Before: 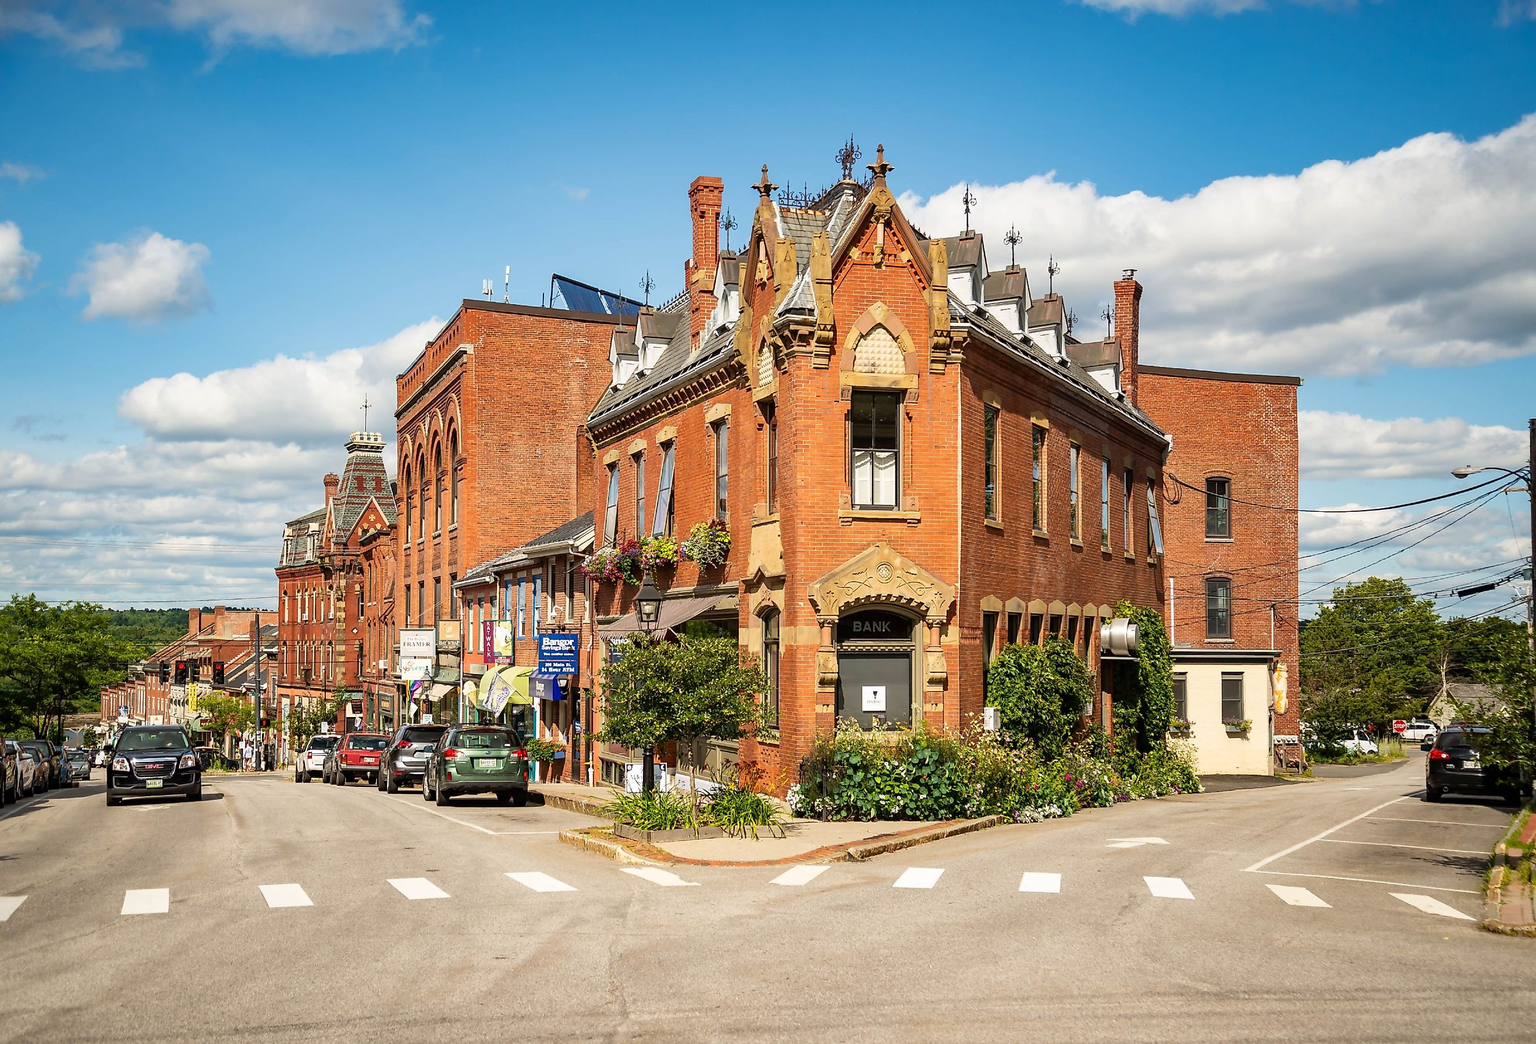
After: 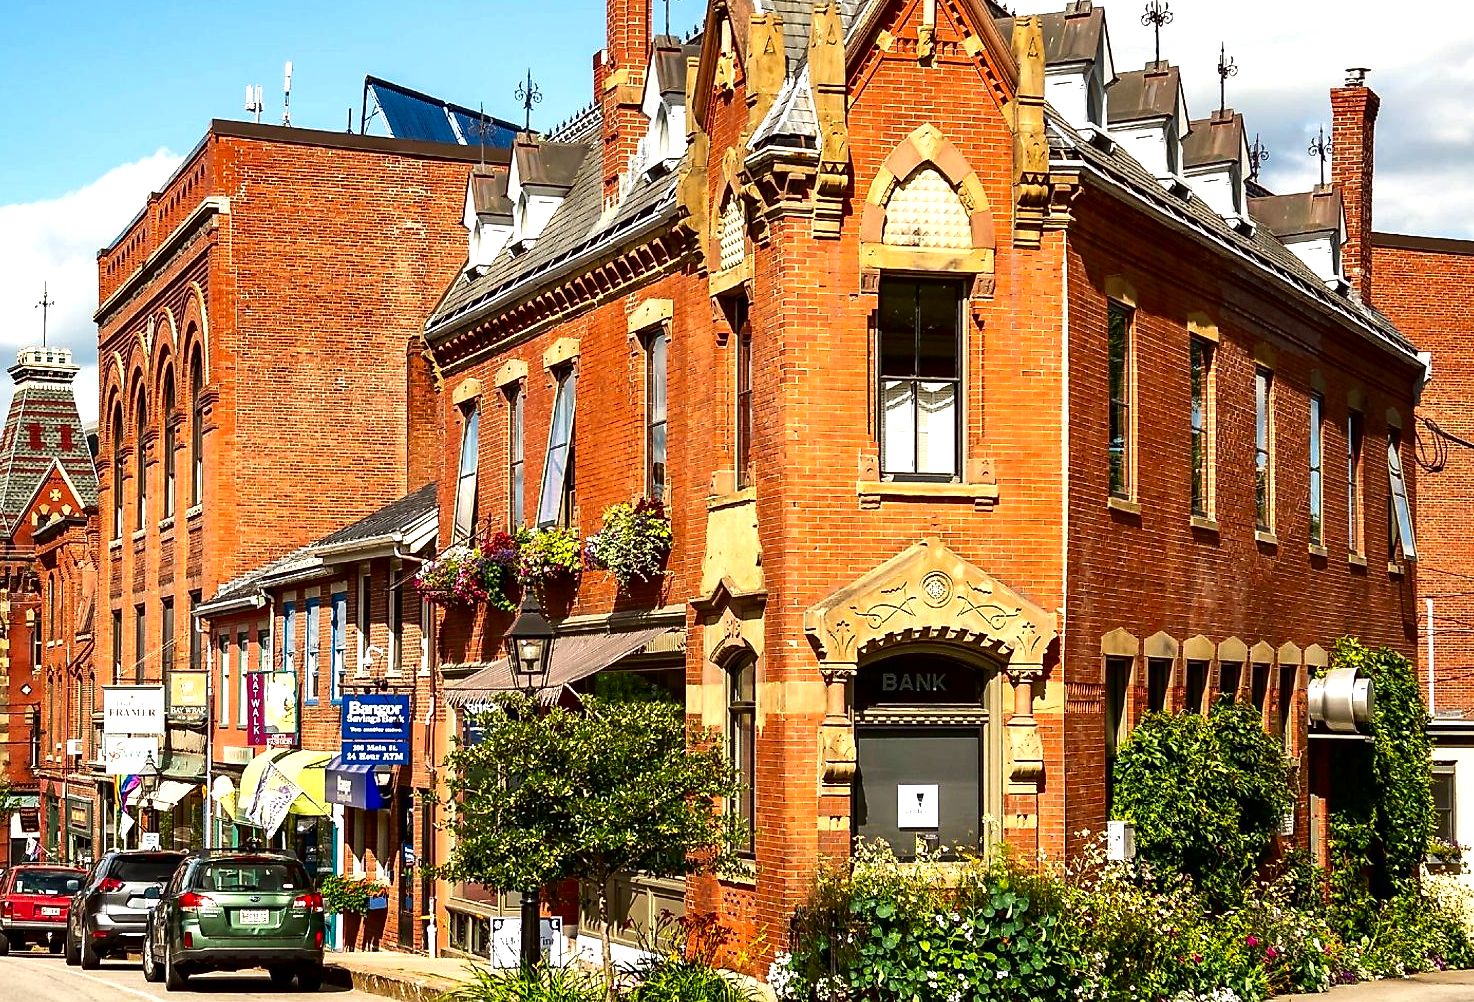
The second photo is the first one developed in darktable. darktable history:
crop and rotate: left 22.13%, top 22.054%, right 22.026%, bottom 22.102%
contrast brightness saturation: contrast 0.1, brightness -0.26, saturation 0.14
exposure: black level correction 0, exposure 0.6 EV, compensate exposure bias true, compensate highlight preservation false
